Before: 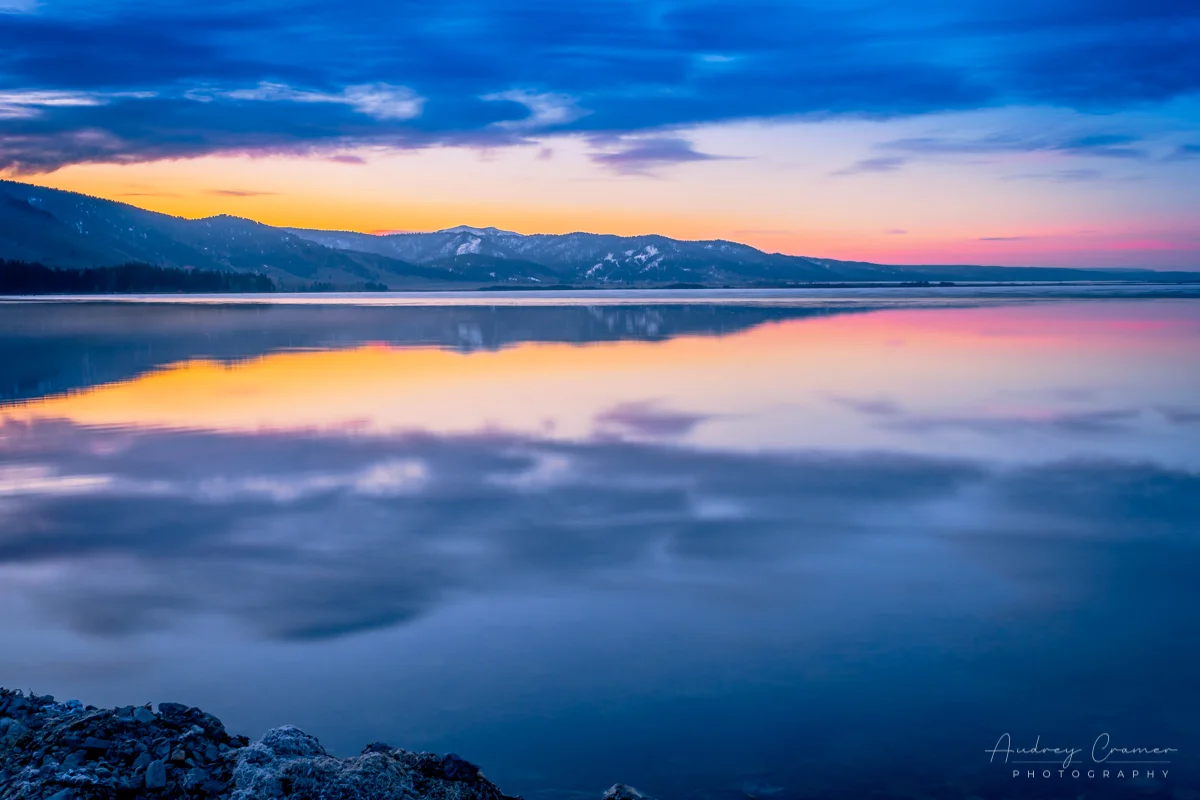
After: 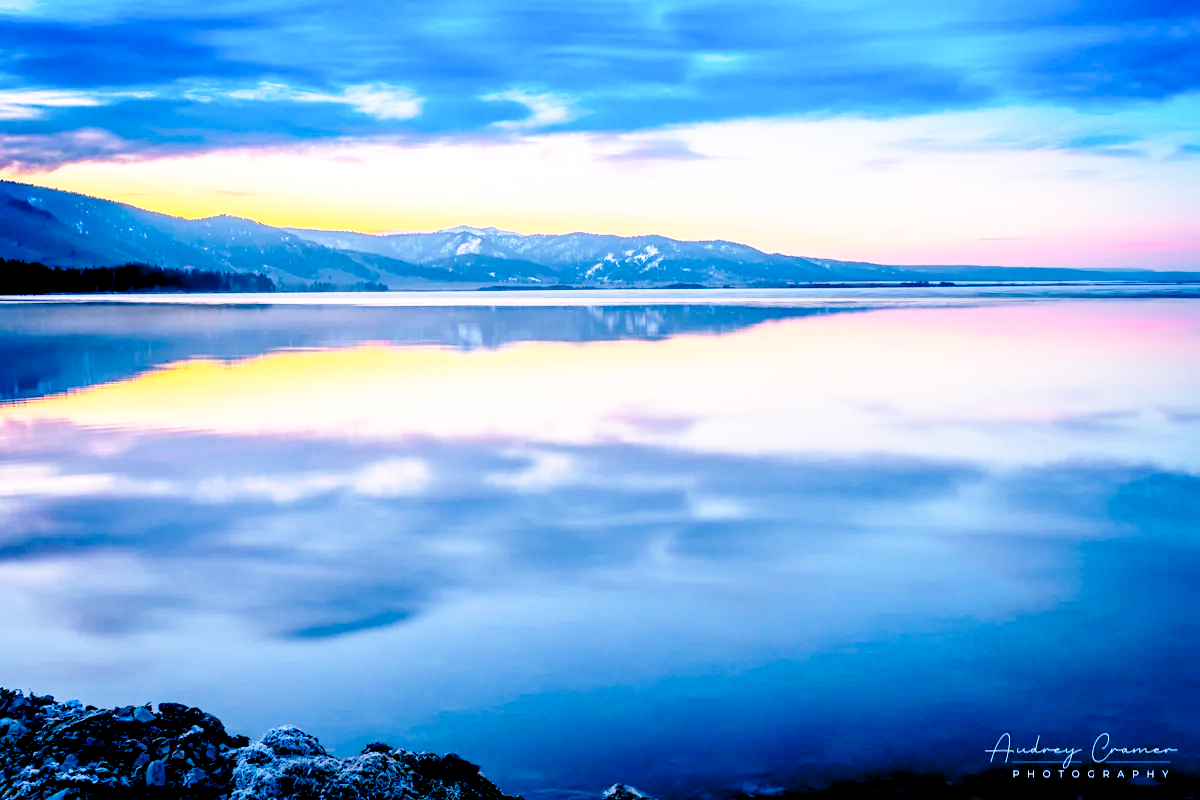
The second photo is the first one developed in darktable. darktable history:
base curve: curves: ch0 [(0, 0) (0.028, 0.03) (0.105, 0.232) (0.387, 0.748) (0.754, 0.968) (1, 1)], fusion 1, exposure shift 0.576, preserve colors none
rgb levels: levels [[0.013, 0.434, 0.89], [0, 0.5, 1], [0, 0.5, 1]]
